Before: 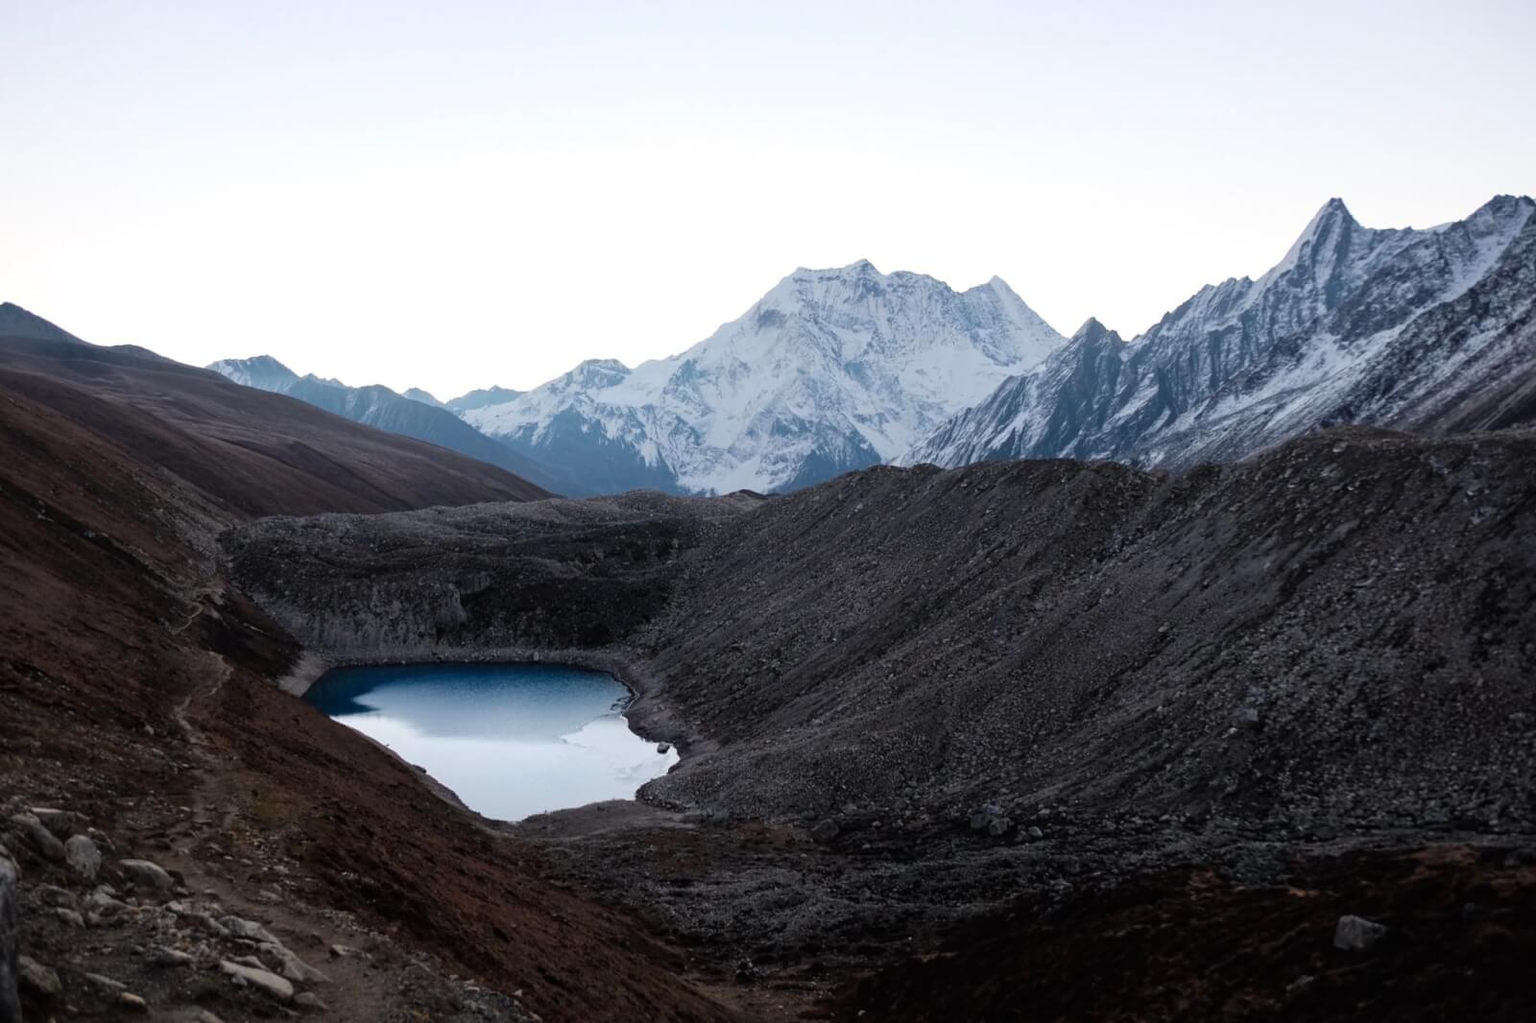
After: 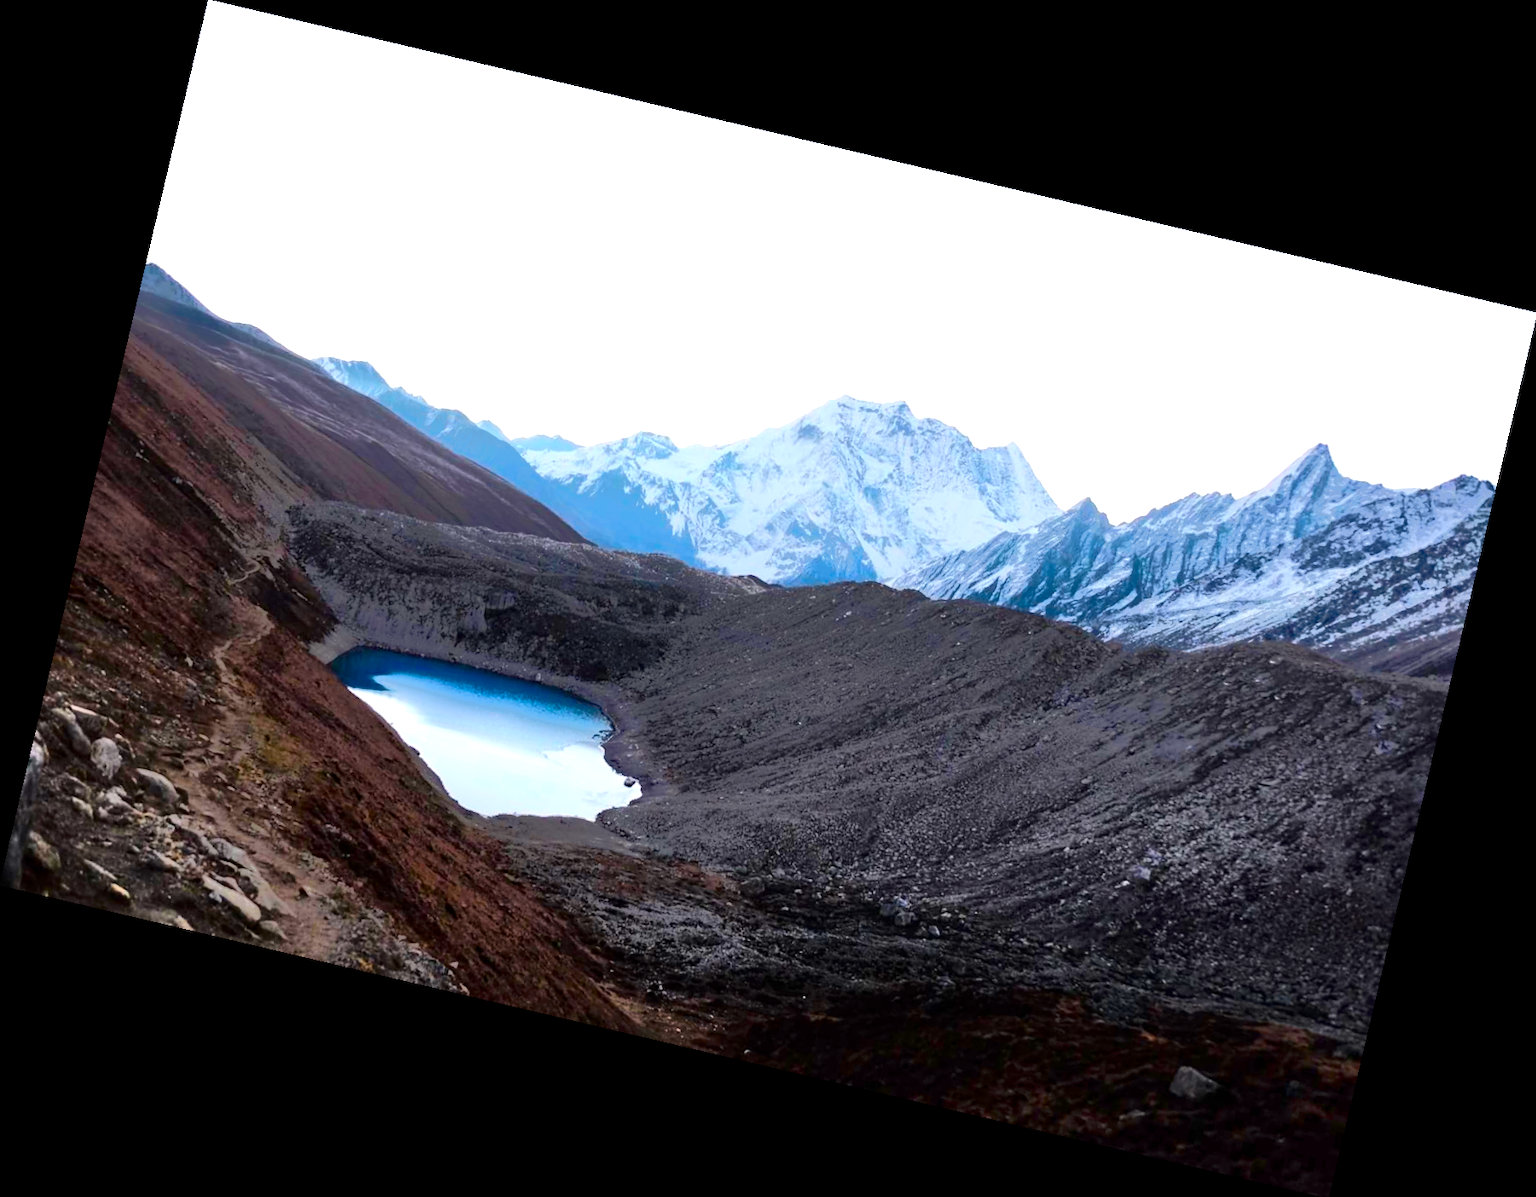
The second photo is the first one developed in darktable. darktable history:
contrast brightness saturation: contrast 0.15, brightness -0.01, saturation 0.1
tone equalizer: -7 EV -0.63 EV, -6 EV 1 EV, -5 EV -0.45 EV, -4 EV 0.43 EV, -3 EV 0.41 EV, -2 EV 0.15 EV, -1 EV -0.15 EV, +0 EV -0.39 EV, smoothing diameter 25%, edges refinement/feathering 10, preserve details guided filter
color balance rgb: linear chroma grading › global chroma 9.31%, global vibrance 41.49%
exposure: black level correction 0.001, exposure 1.129 EV, compensate exposure bias true, compensate highlight preservation false
rotate and perspective: rotation 13.27°, automatic cropping off
